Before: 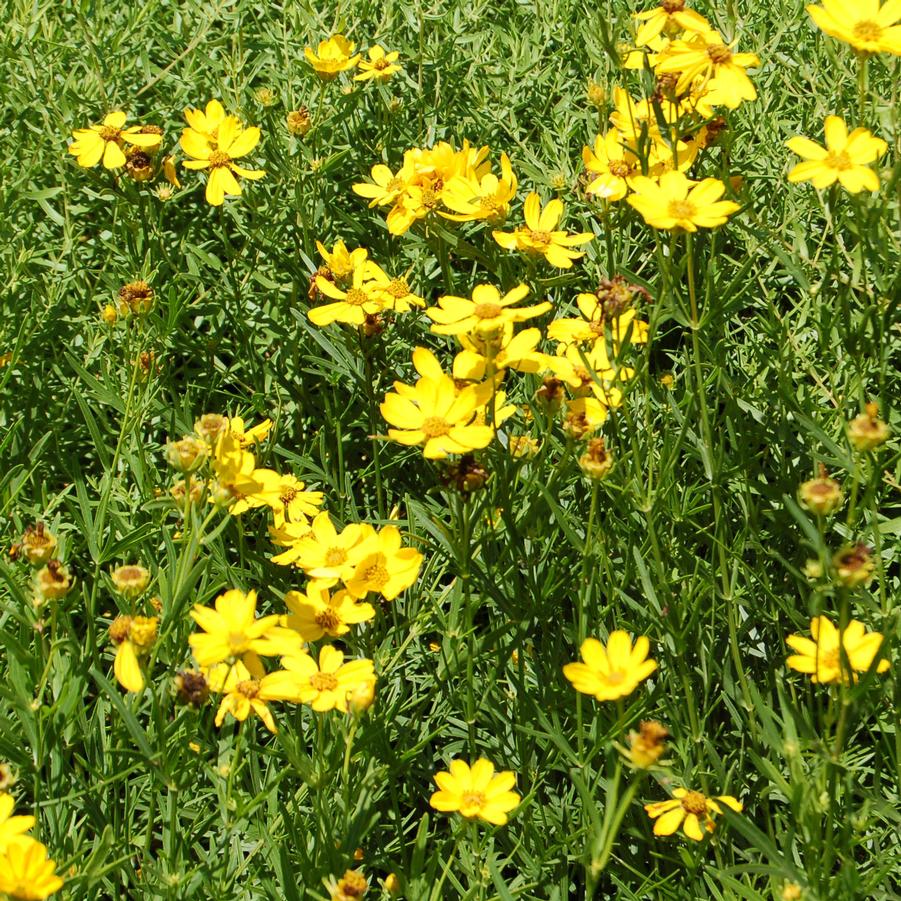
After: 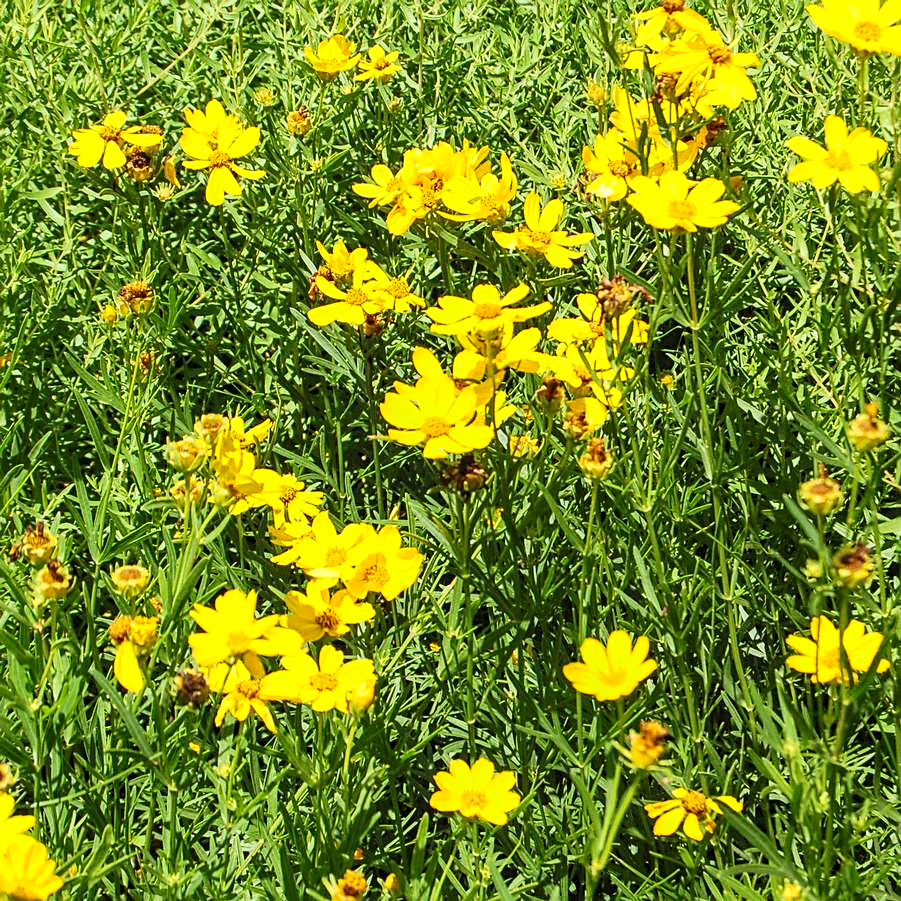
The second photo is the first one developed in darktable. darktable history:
contrast brightness saturation: contrast 0.204, brightness 0.156, saturation 0.22
local contrast: on, module defaults
sharpen: amount 0.579
